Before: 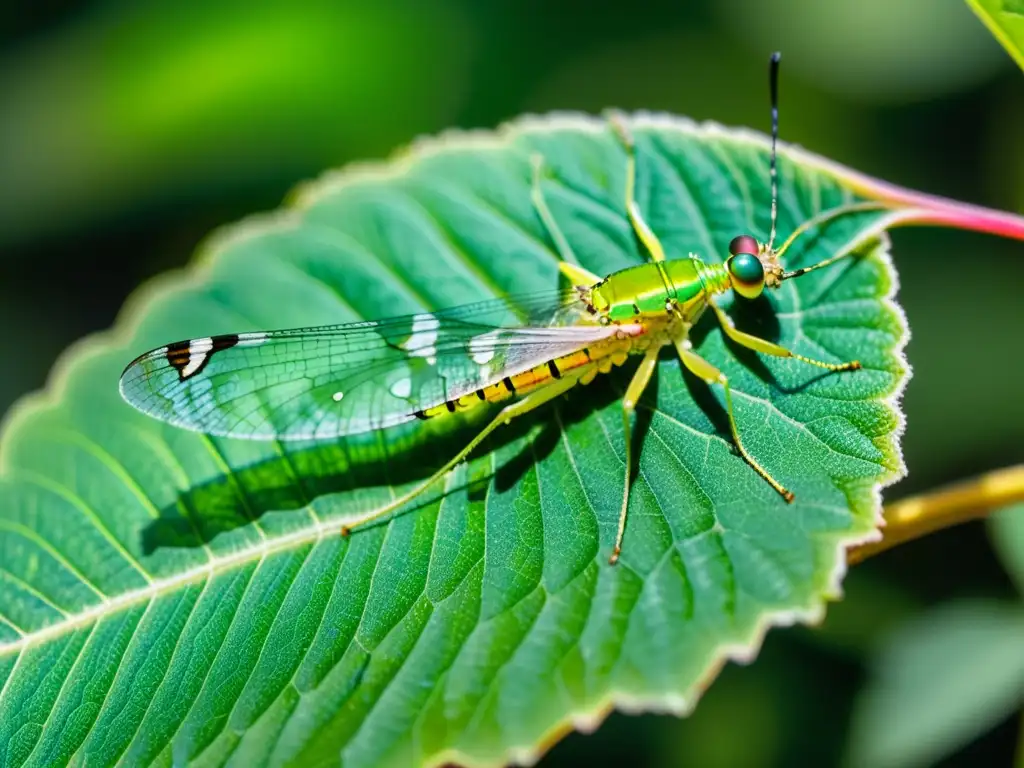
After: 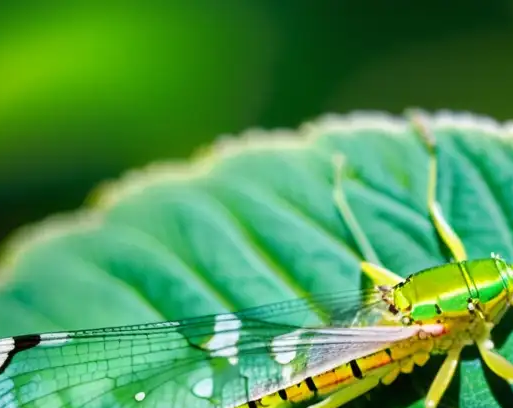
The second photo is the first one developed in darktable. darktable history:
crop: left 19.424%, right 30.471%, bottom 46.866%
